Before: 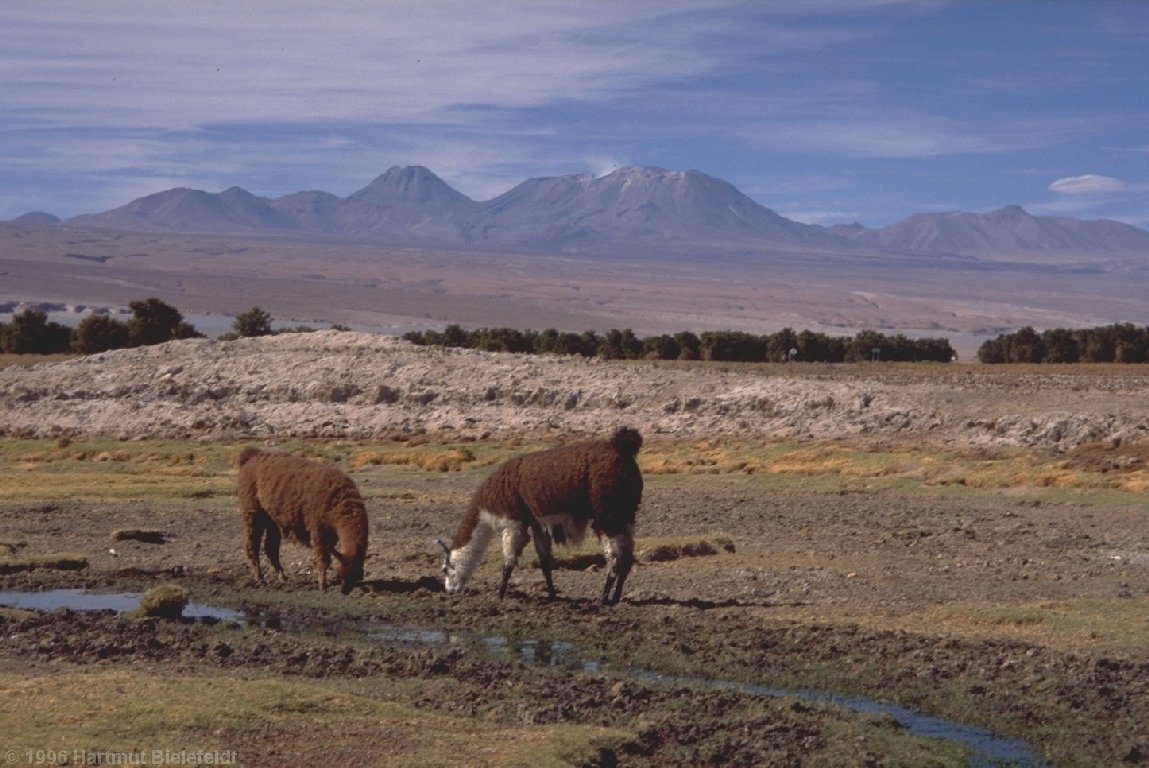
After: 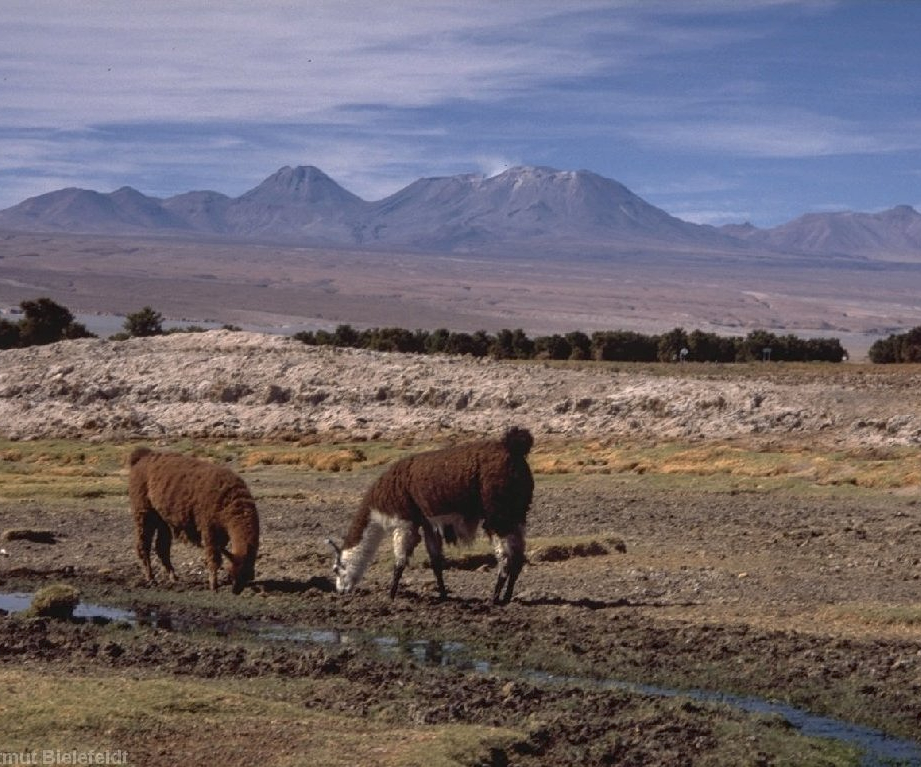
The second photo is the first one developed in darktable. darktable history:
crop and rotate: left 9.543%, right 10.216%
local contrast: highlights 36%, detail 135%
